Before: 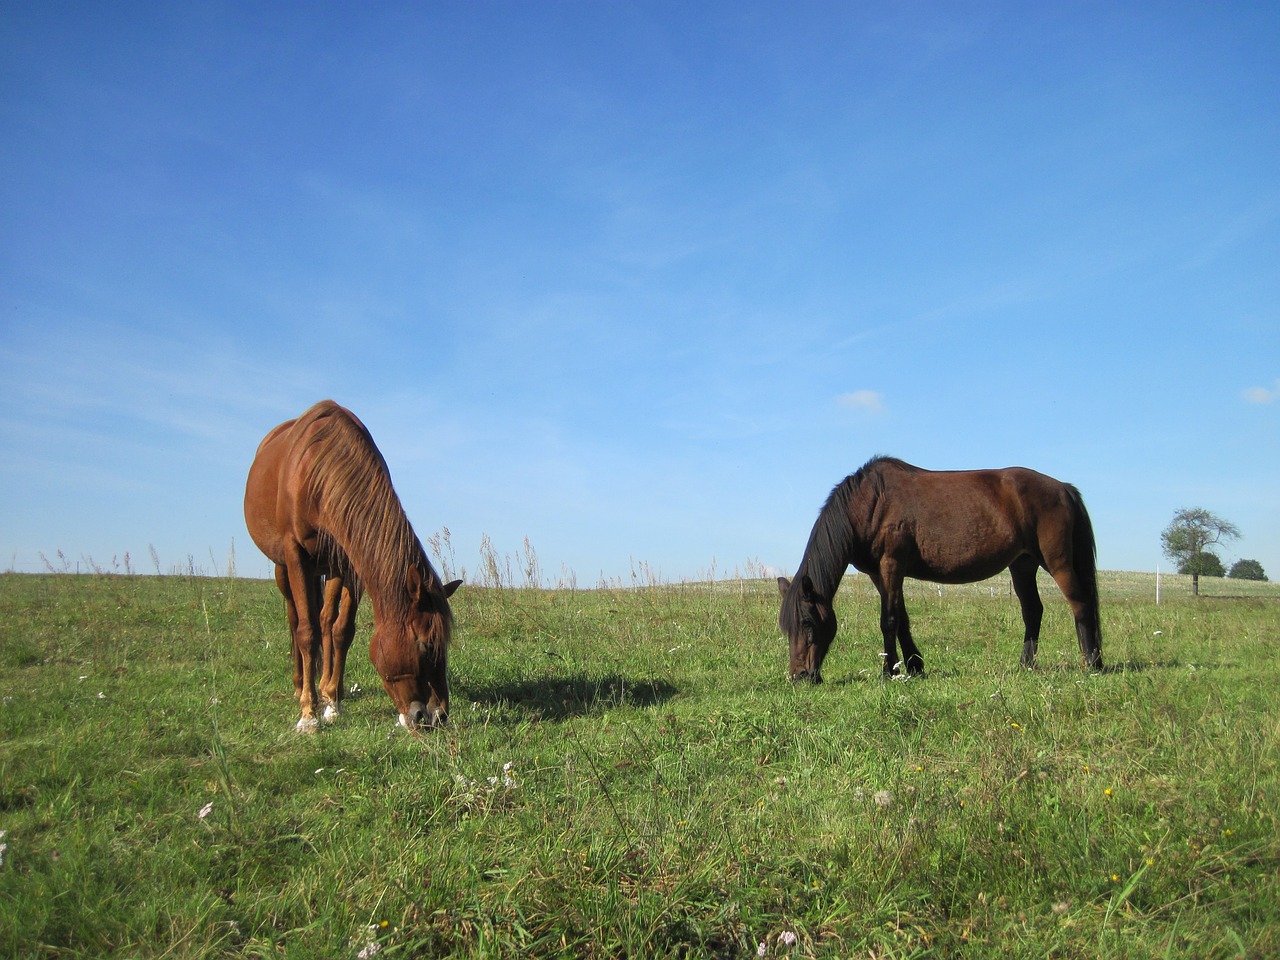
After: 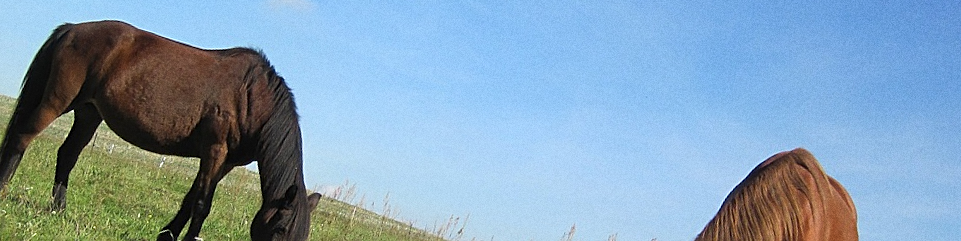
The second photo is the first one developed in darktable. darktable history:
crop and rotate: angle 16.12°, top 30.835%, bottom 35.653%
sharpen: on, module defaults
grain: on, module defaults
